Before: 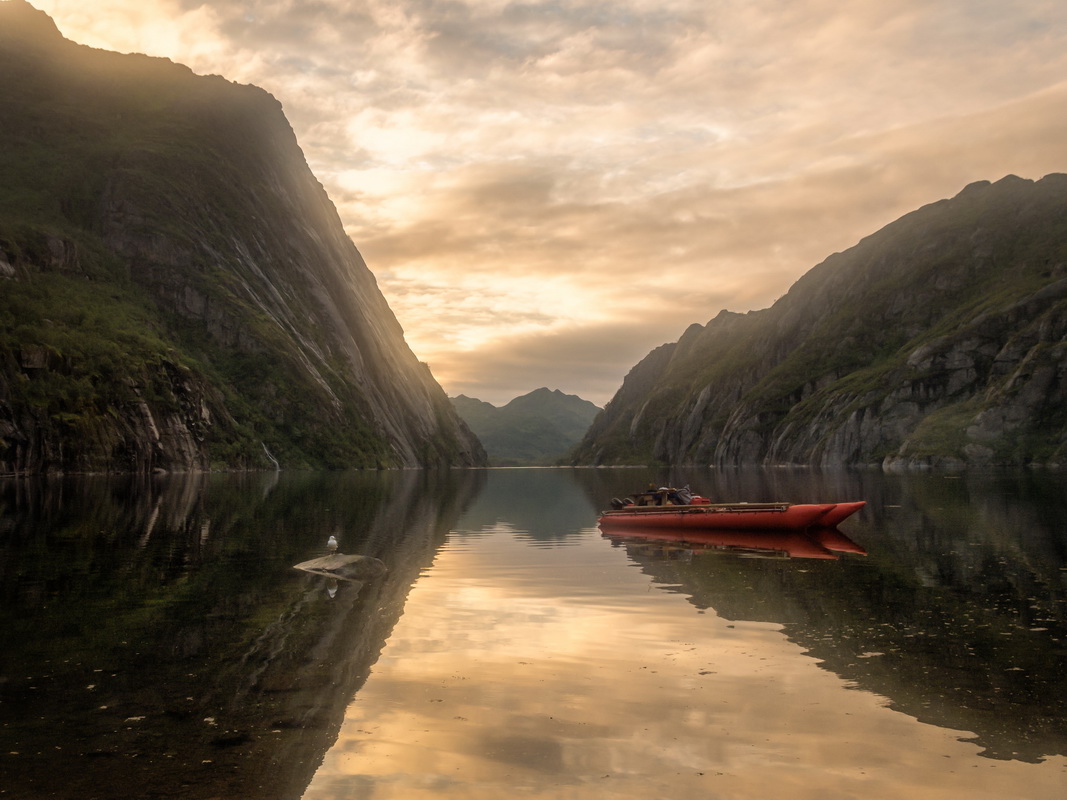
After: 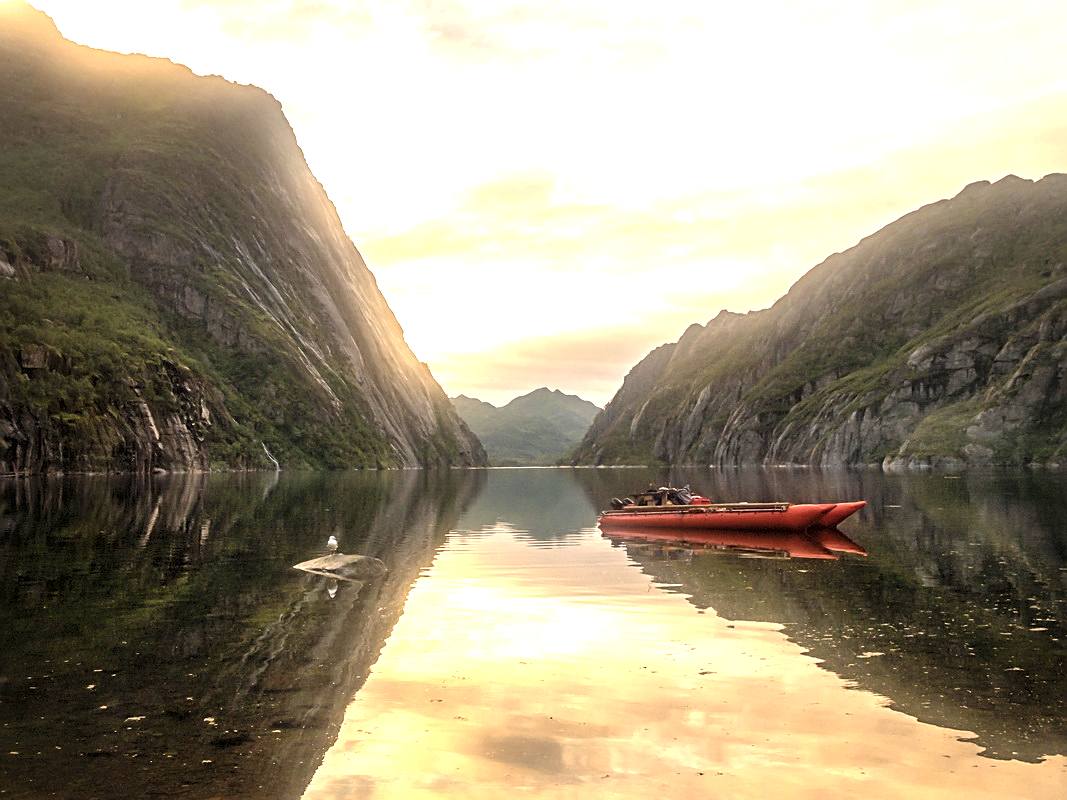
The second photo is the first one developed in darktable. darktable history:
contrast equalizer: y [[0.535, 0.543, 0.548, 0.548, 0.542, 0.532], [0.5 ×6], [0.5 ×6], [0 ×6], [0 ×6]], mix 0.304
exposure: black level correction 0, exposure 1.449 EV, compensate highlight preservation false
color balance rgb: perceptual saturation grading › global saturation 0.221%
sharpen: on, module defaults
tone equalizer: edges refinement/feathering 500, mask exposure compensation -1.57 EV, preserve details no
